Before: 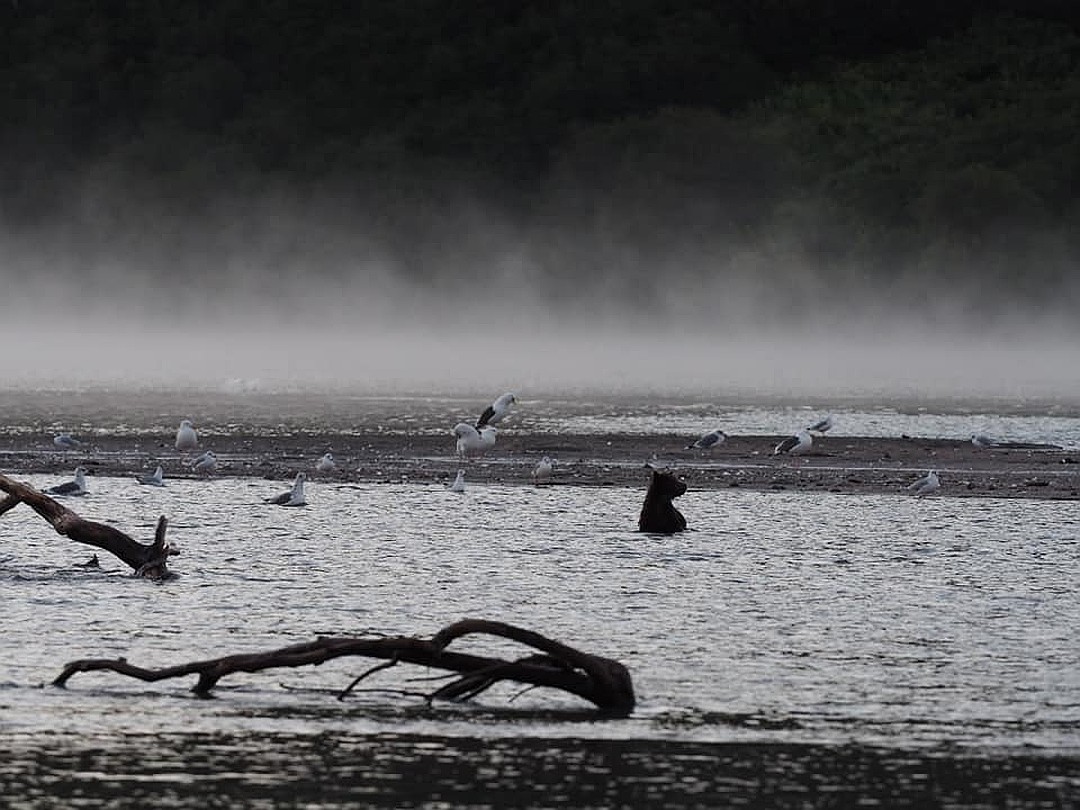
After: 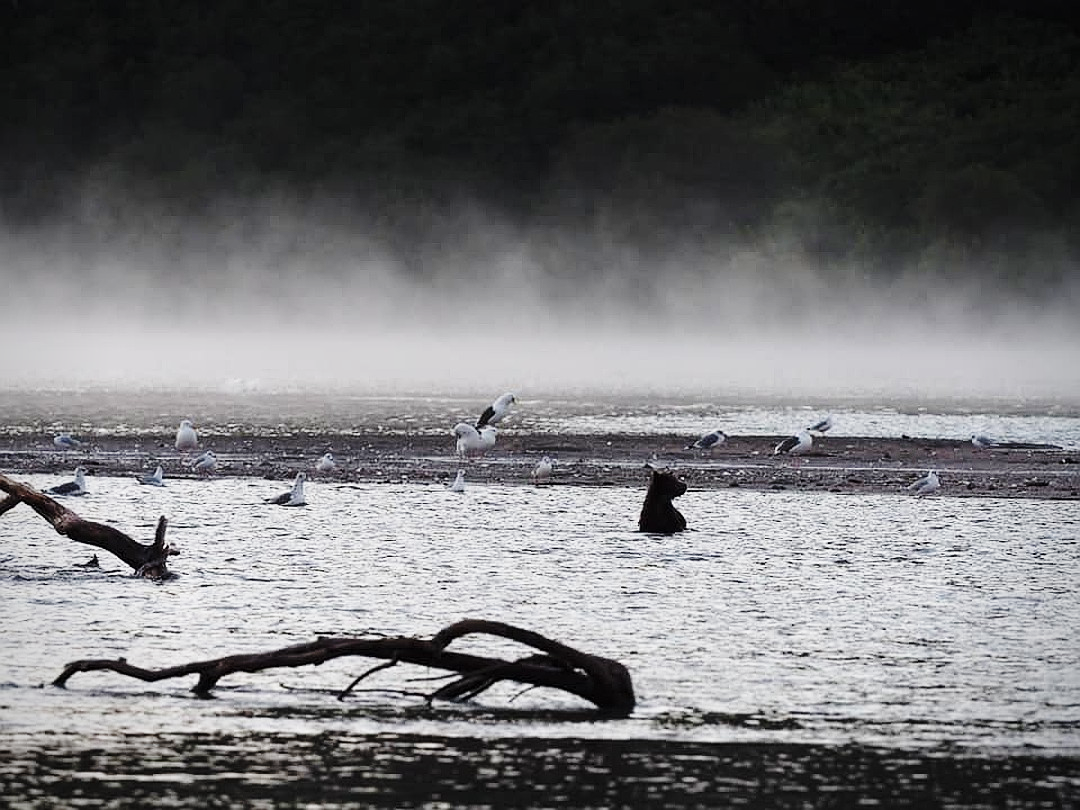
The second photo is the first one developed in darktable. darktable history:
vignetting: fall-off radius 60.79%, saturation -0.028
base curve: curves: ch0 [(0, 0) (0.028, 0.03) (0.121, 0.232) (0.46, 0.748) (0.859, 0.968) (1, 1)], preserve colors none
